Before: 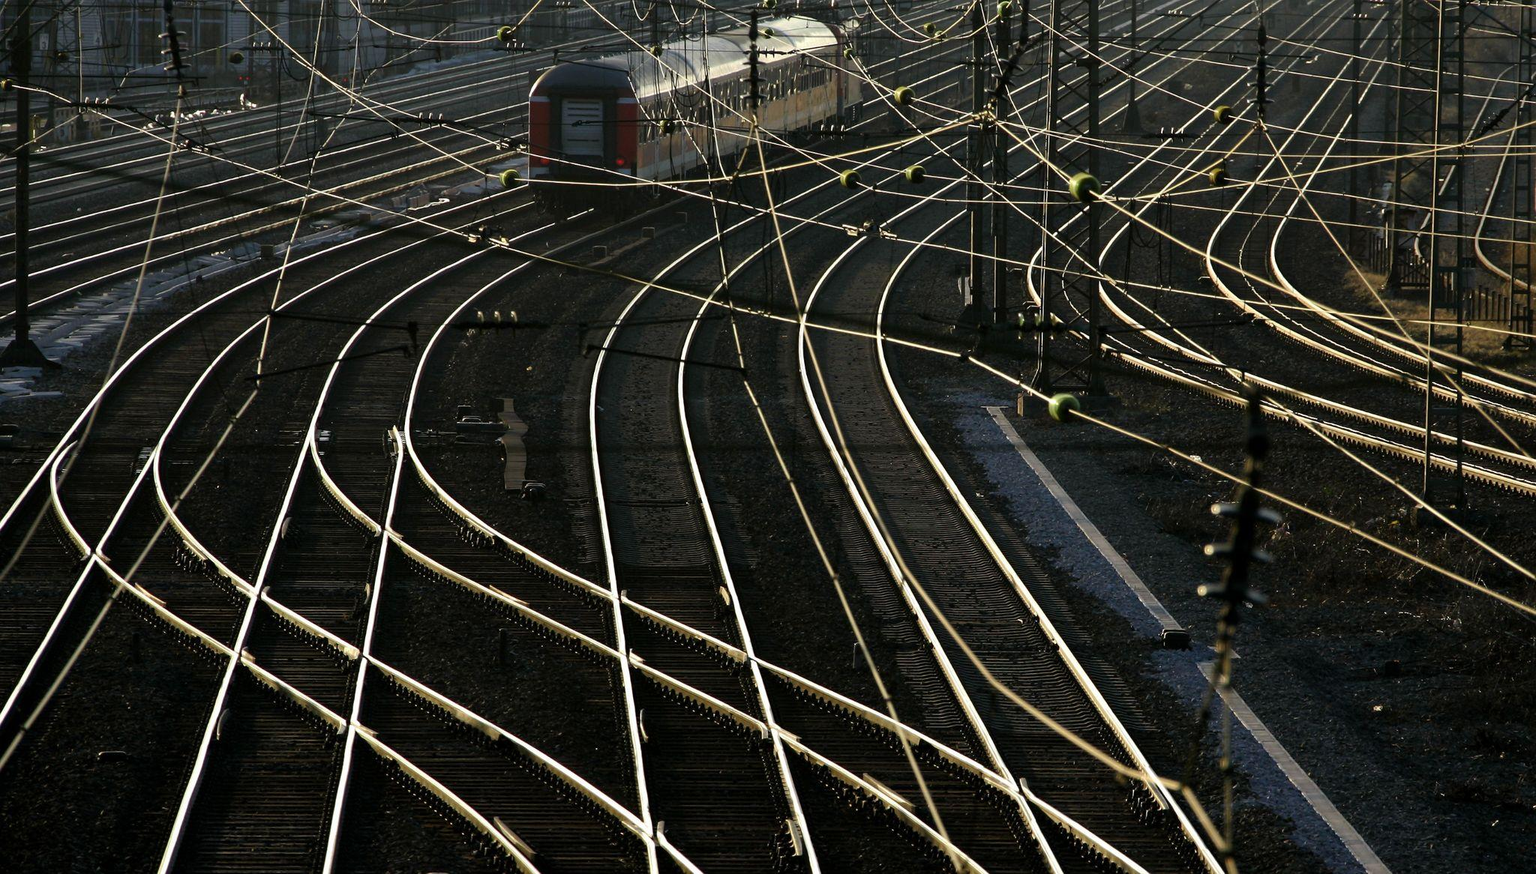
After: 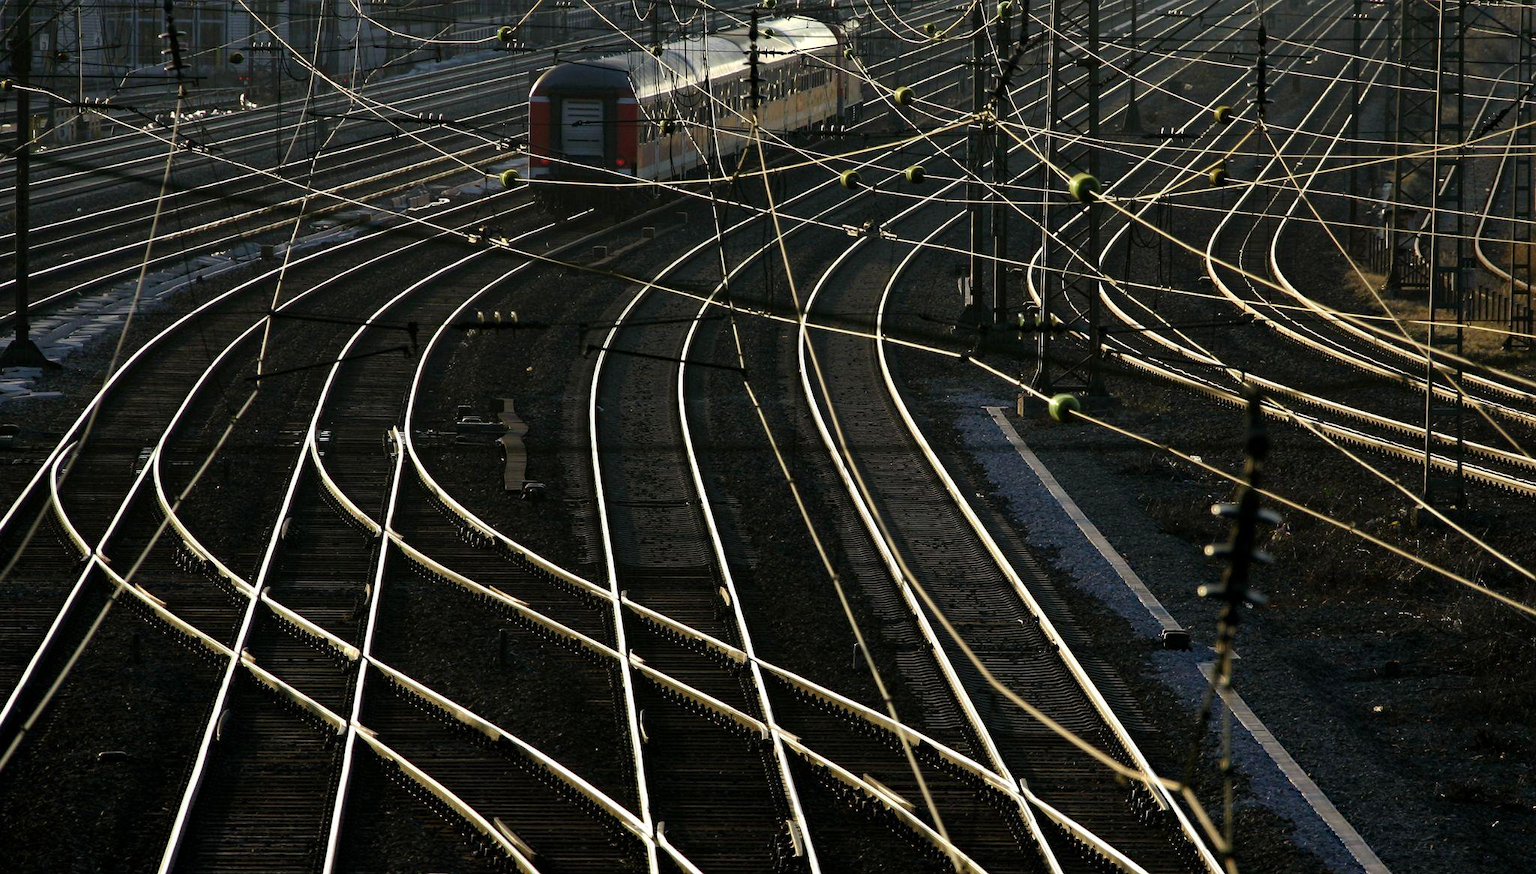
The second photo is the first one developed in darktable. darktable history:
color balance: on, module defaults
haze removal: compatibility mode true, adaptive false
